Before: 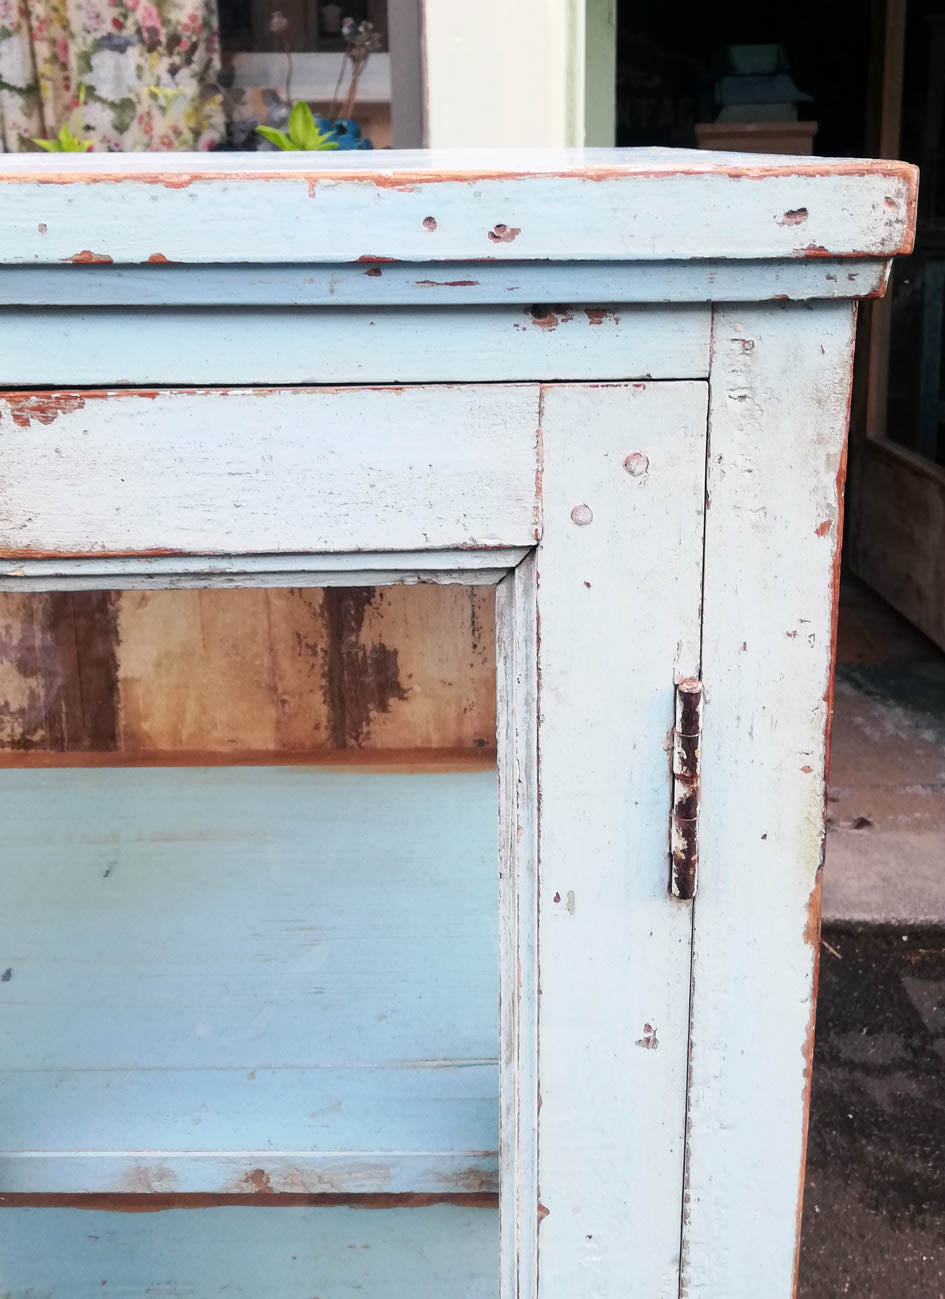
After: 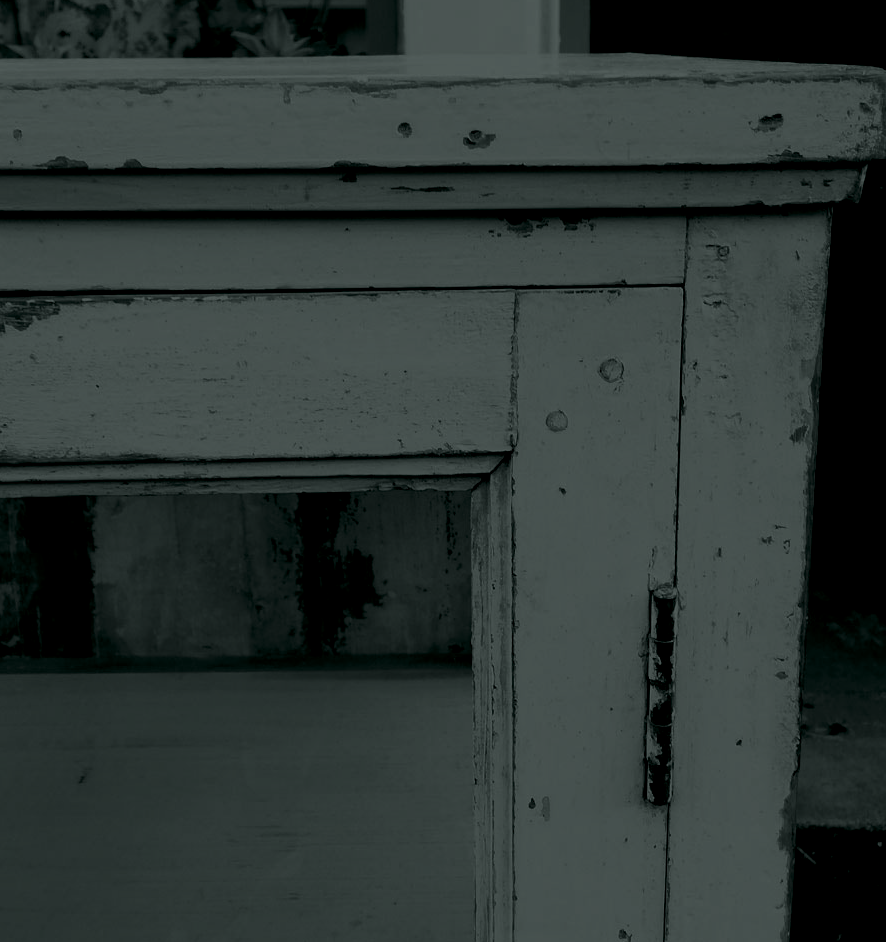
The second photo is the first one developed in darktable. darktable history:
crop: left 2.737%, top 7.287%, right 3.421%, bottom 20.179%
contrast brightness saturation: brightness -0.2, saturation 0.08
colorize: hue 90°, saturation 19%, lightness 1.59%, version 1
